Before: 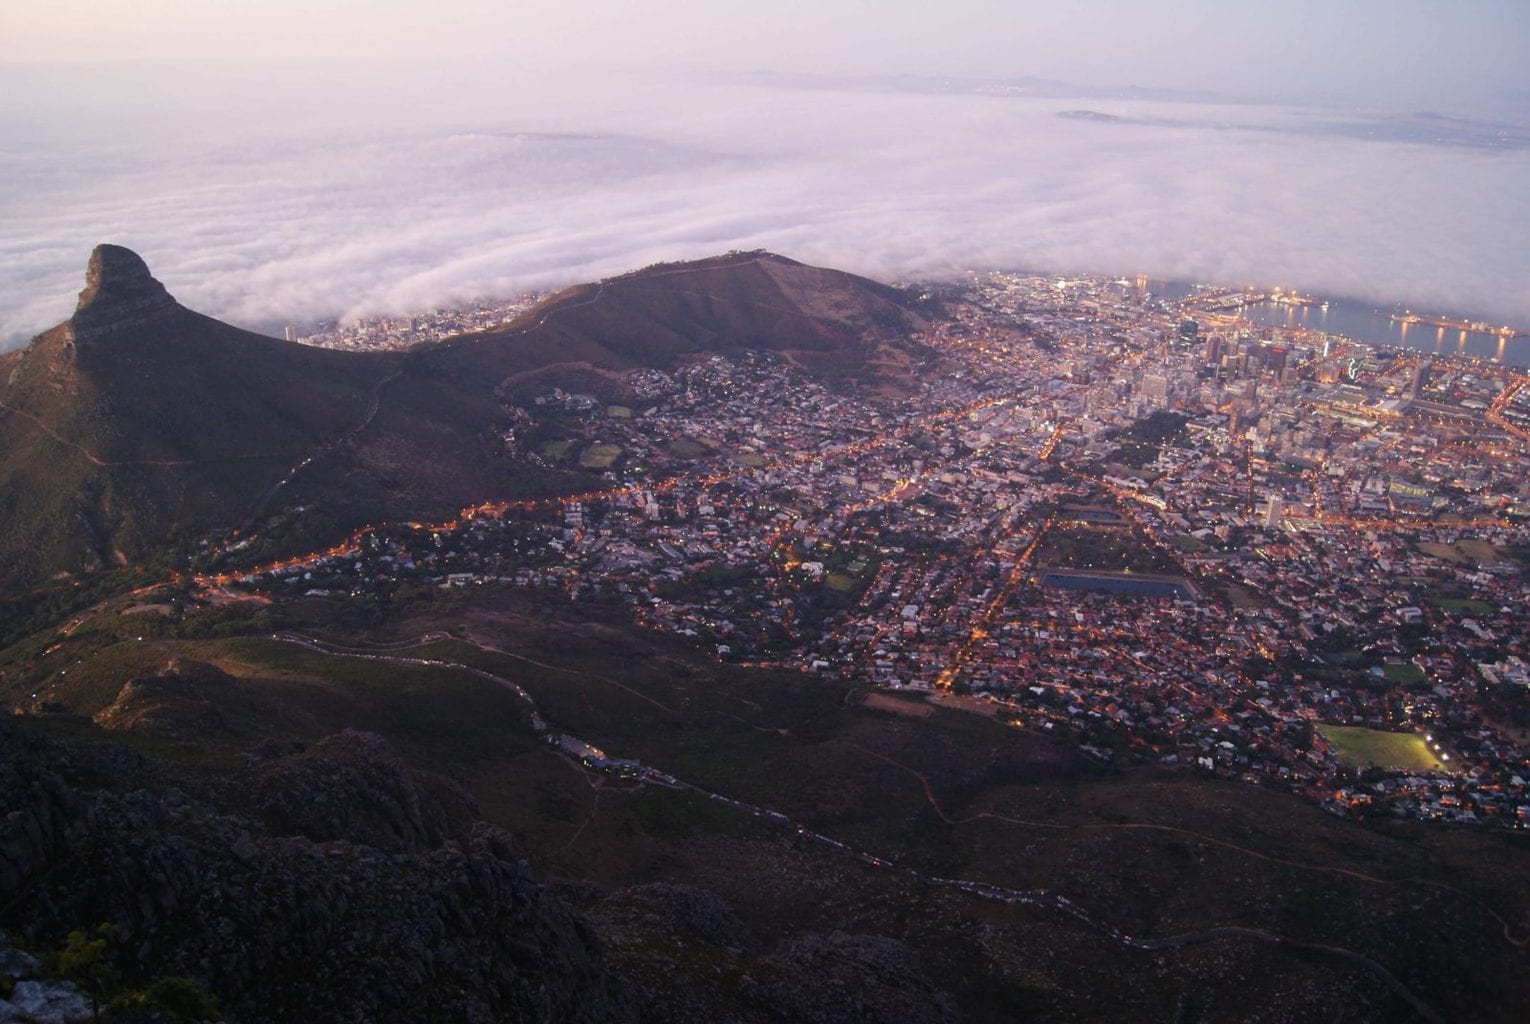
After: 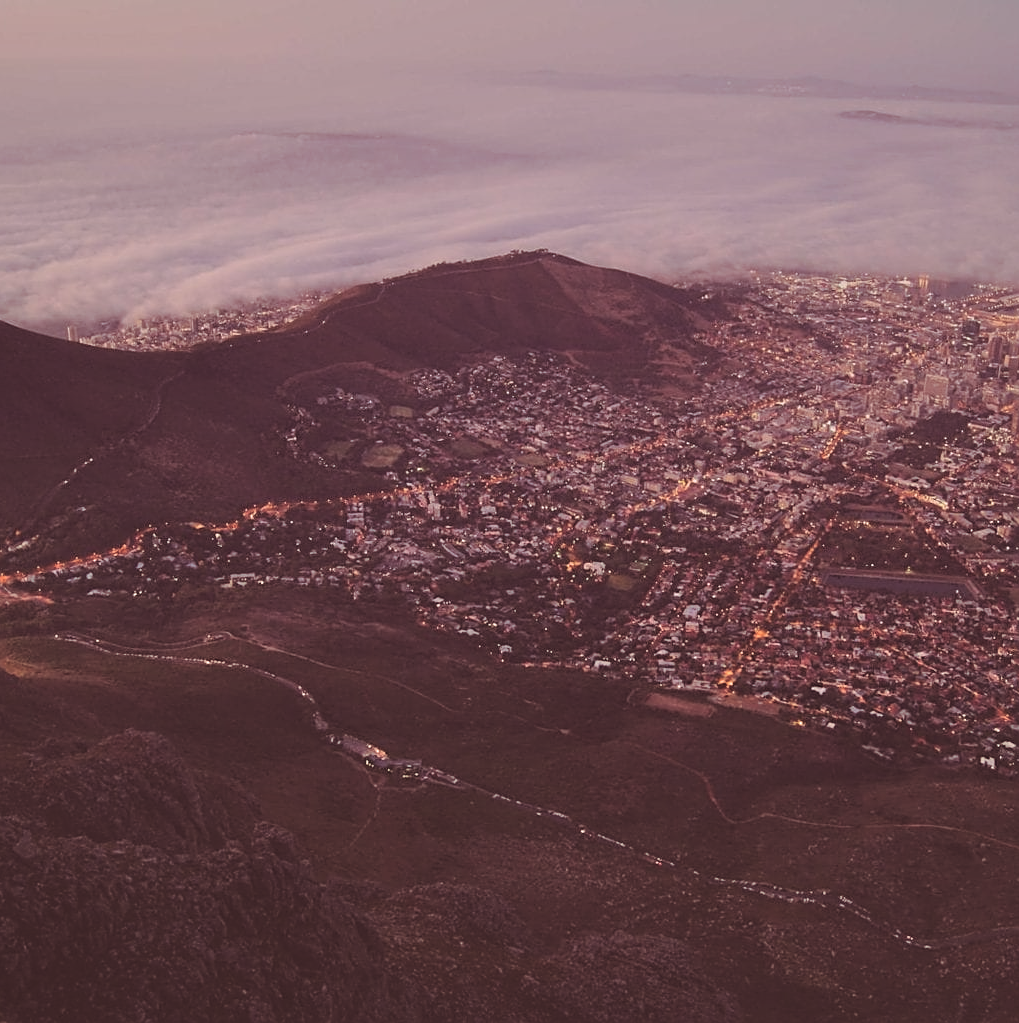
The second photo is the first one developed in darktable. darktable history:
graduated density: hue 238.83°, saturation 50%
crop and rotate: left 14.292%, right 19.041%
sharpen: on, module defaults
white balance: red 1.123, blue 0.83
exposure: black level correction -0.015, exposure -0.125 EV, compensate highlight preservation false
shadows and highlights: soften with gaussian
split-toning: highlights › hue 298.8°, highlights › saturation 0.73, compress 41.76%
